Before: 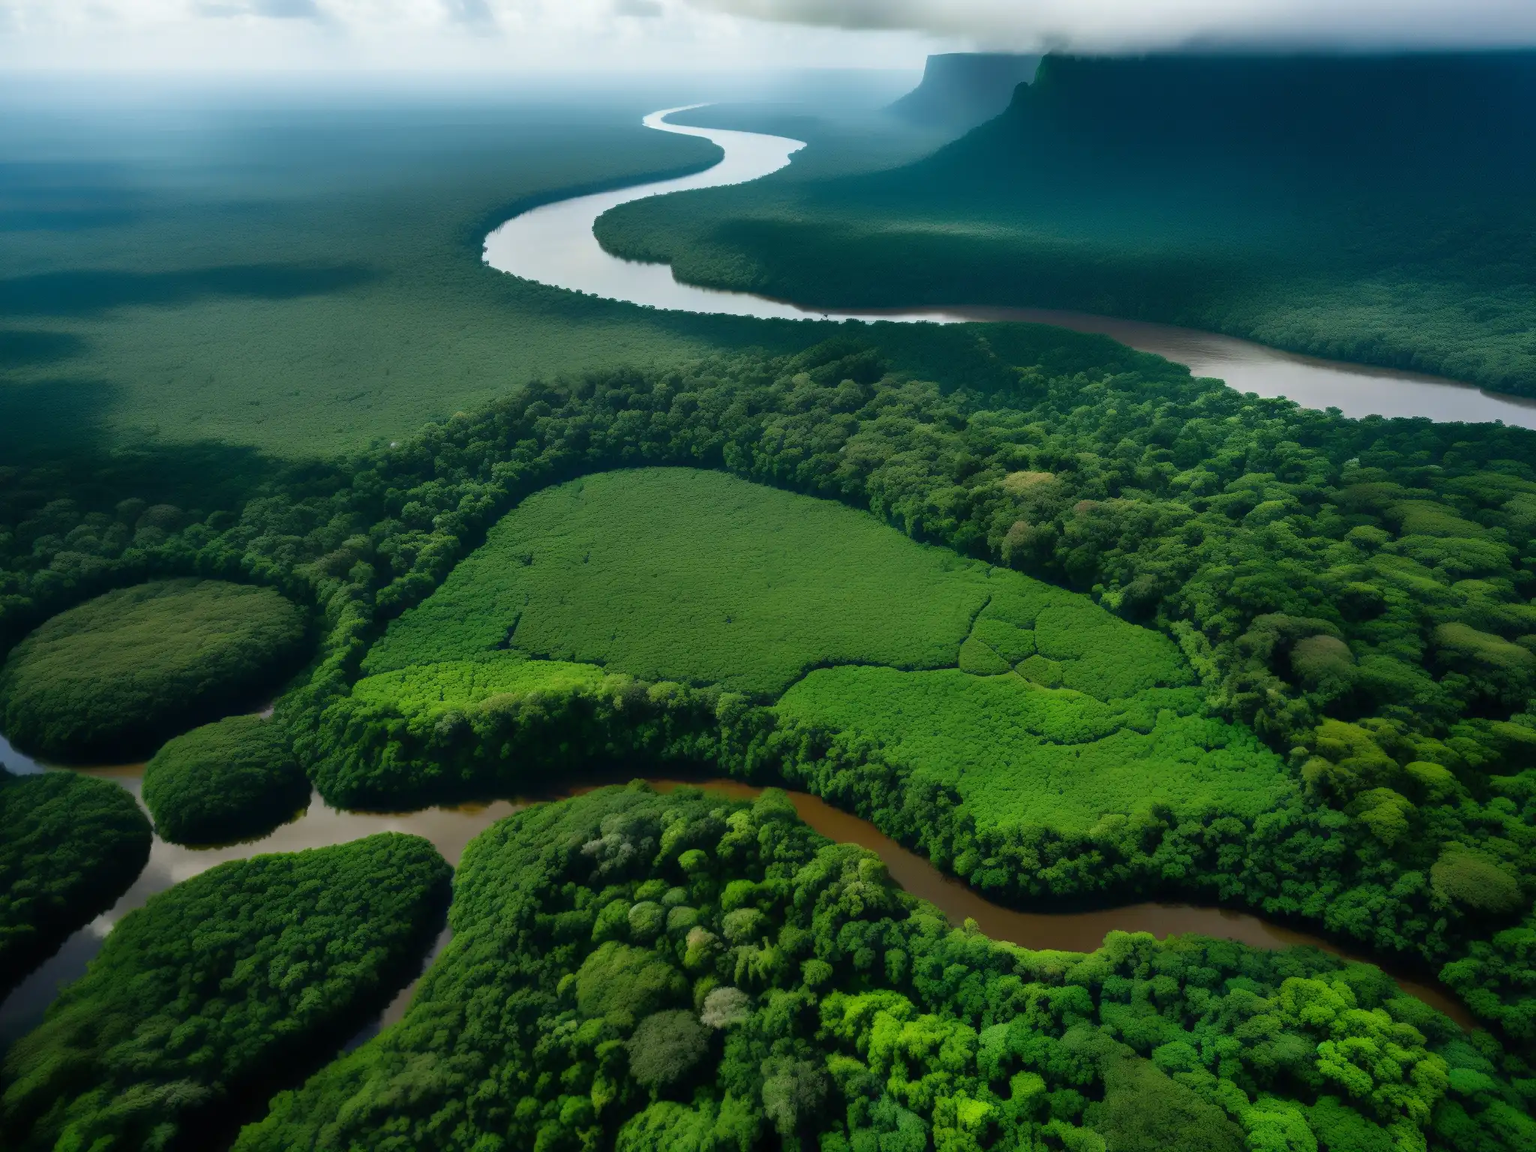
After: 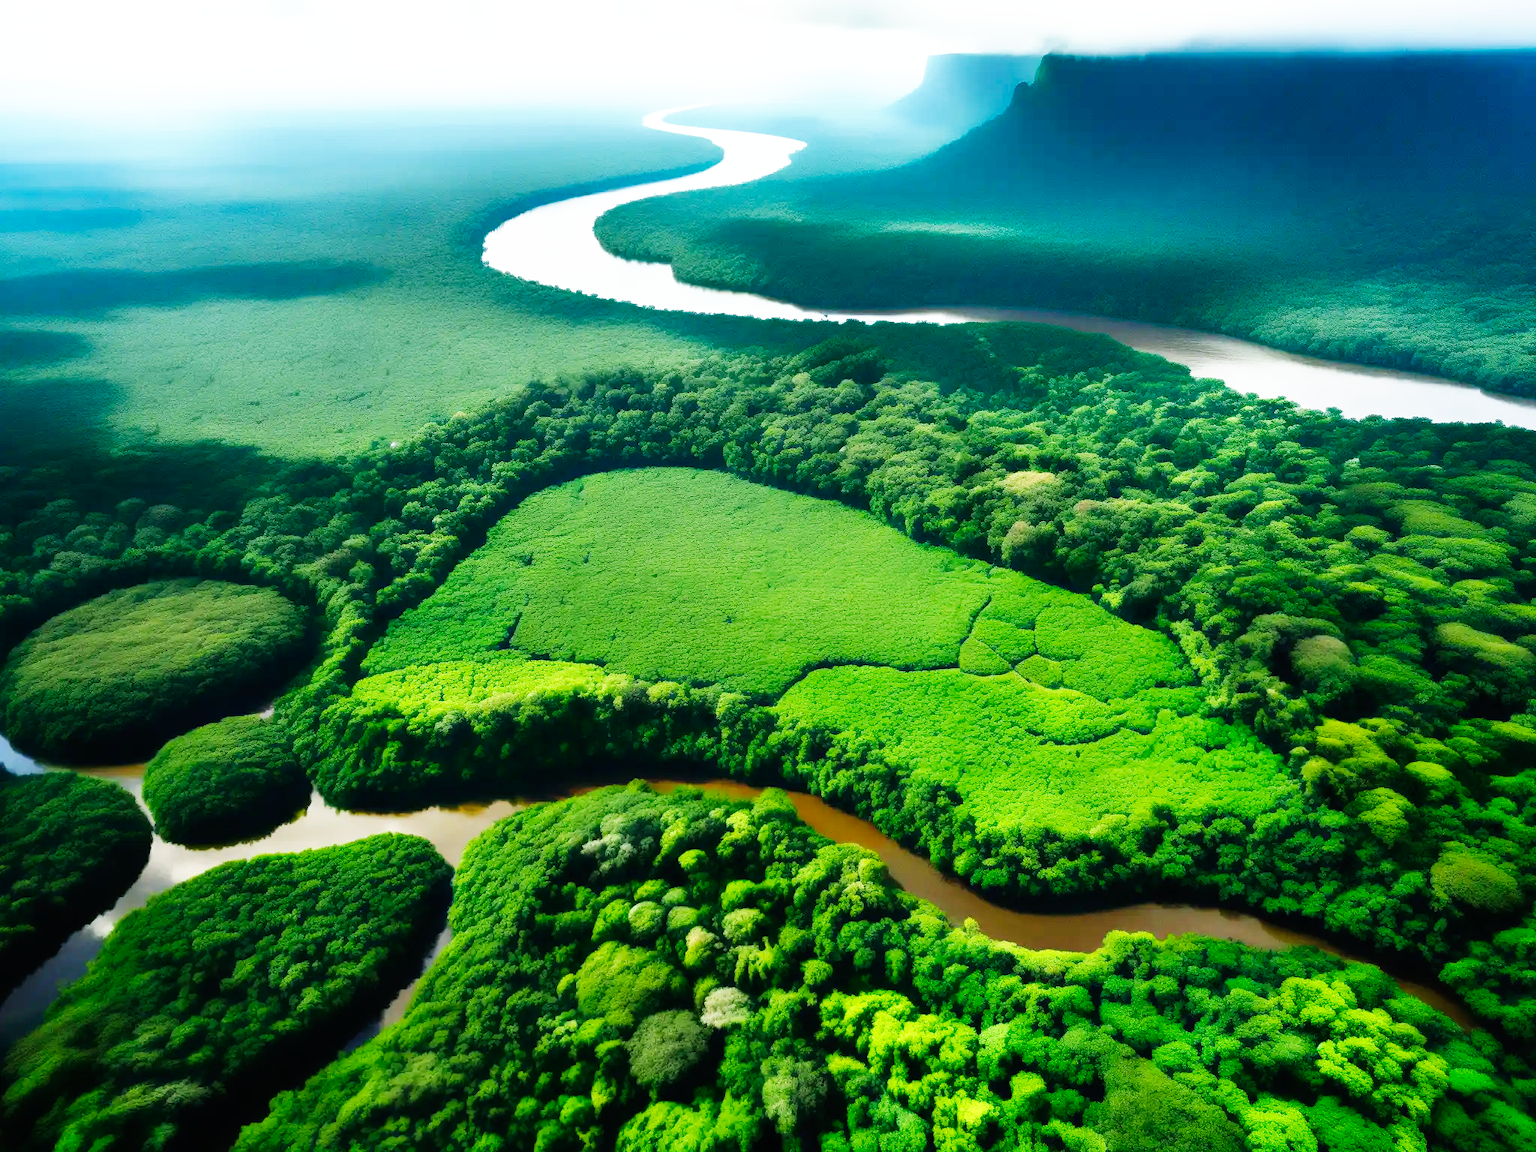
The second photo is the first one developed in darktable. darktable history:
base curve: curves: ch0 [(0, 0) (0.007, 0.004) (0.027, 0.03) (0.046, 0.07) (0.207, 0.54) (0.442, 0.872) (0.673, 0.972) (1, 1)], preserve colors none
exposure: exposure 0.498 EV, compensate highlight preservation false
